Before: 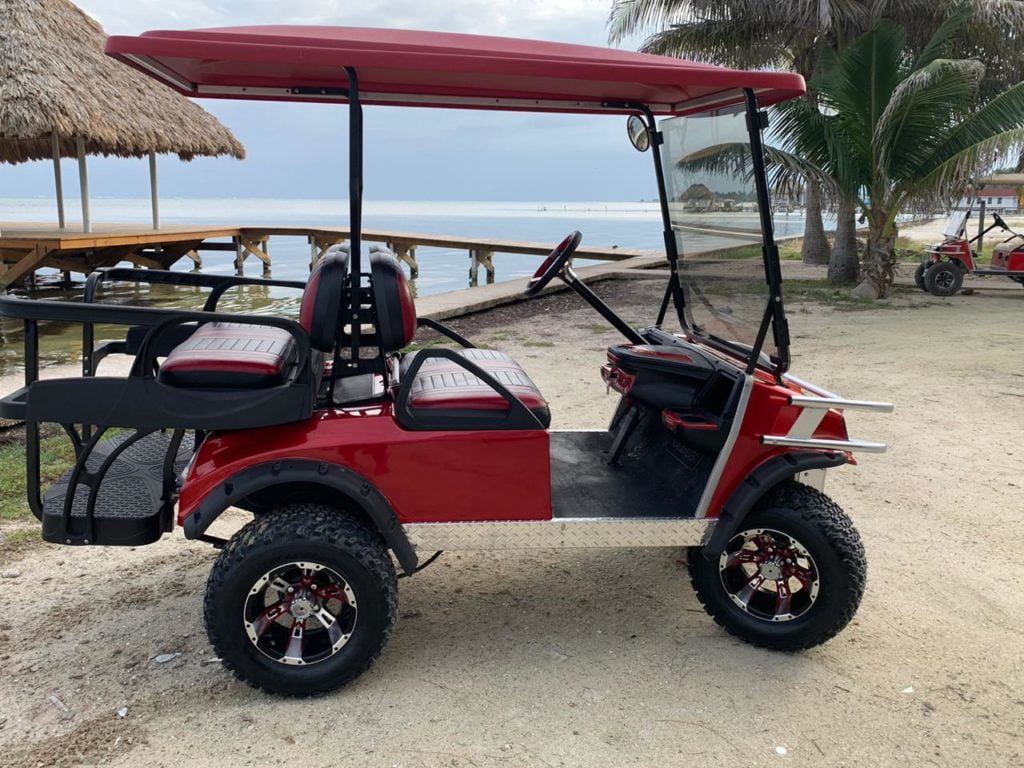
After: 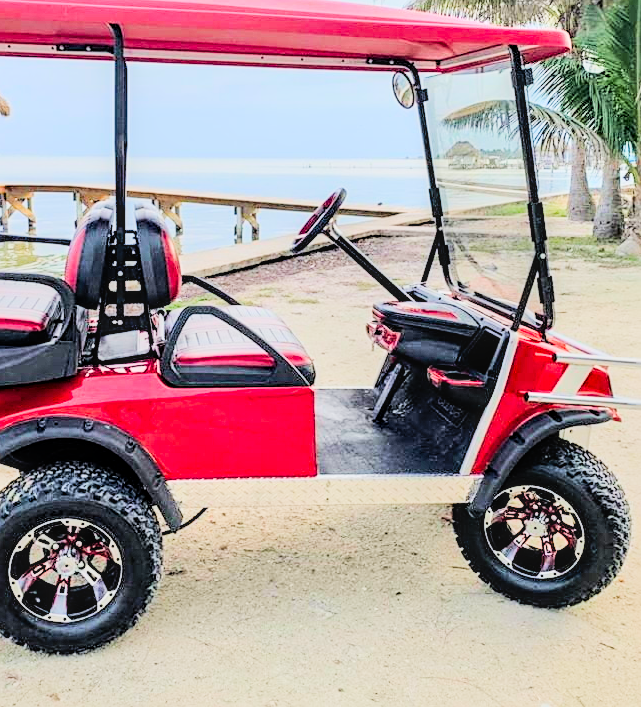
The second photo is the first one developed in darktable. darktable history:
crop and rotate: left 22.98%, top 5.629%, right 14.335%, bottom 2.295%
filmic rgb: middle gray luminance 2.55%, black relative exposure -10 EV, white relative exposure 6.98 EV, dynamic range scaling 10.67%, target black luminance 0%, hardness 3.18, latitude 44.09%, contrast 0.684, highlights saturation mix 4.69%, shadows ↔ highlights balance 12.95%
sharpen: on, module defaults
tone curve: curves: ch0 [(0, 0) (0.003, 0.004) (0.011, 0.015) (0.025, 0.034) (0.044, 0.061) (0.069, 0.095) (0.1, 0.137) (0.136, 0.187) (0.177, 0.244) (0.224, 0.308) (0.277, 0.415) (0.335, 0.532) (0.399, 0.642) (0.468, 0.747) (0.543, 0.829) (0.623, 0.886) (0.709, 0.924) (0.801, 0.951) (0.898, 0.975) (1, 1)], color space Lab, linked channels, preserve colors none
color balance rgb: power › hue 328.45°, perceptual saturation grading › global saturation 17.997%
local contrast: on, module defaults
tone equalizer: -7 EV 0.152 EV, -6 EV 0.584 EV, -5 EV 1.18 EV, -4 EV 1.34 EV, -3 EV 1.18 EV, -2 EV 0.6 EV, -1 EV 0.162 EV, mask exposure compensation -0.504 EV
